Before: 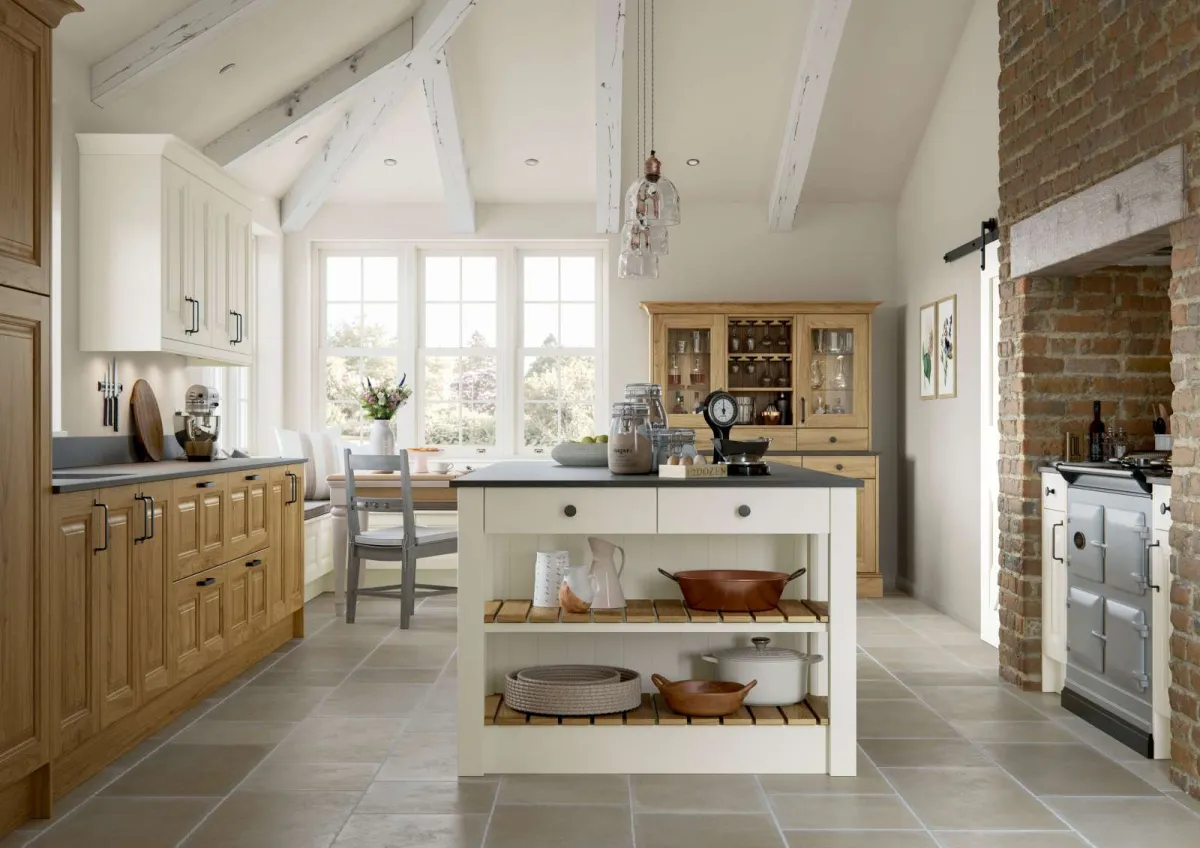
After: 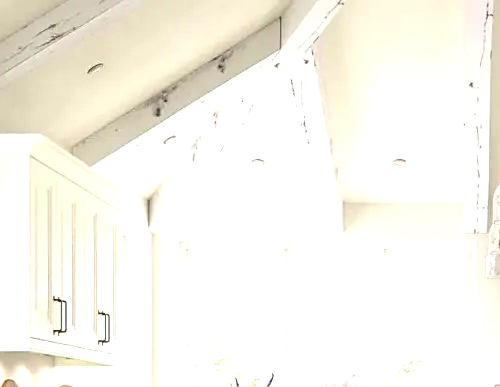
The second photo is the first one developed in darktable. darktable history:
contrast brightness saturation: contrast 0.044, saturation 0.157
crop and rotate: left 11.046%, top 0.052%, right 47.24%, bottom 54.264%
exposure: exposure 0.998 EV, compensate highlight preservation false
local contrast: on, module defaults
sharpen: on, module defaults
